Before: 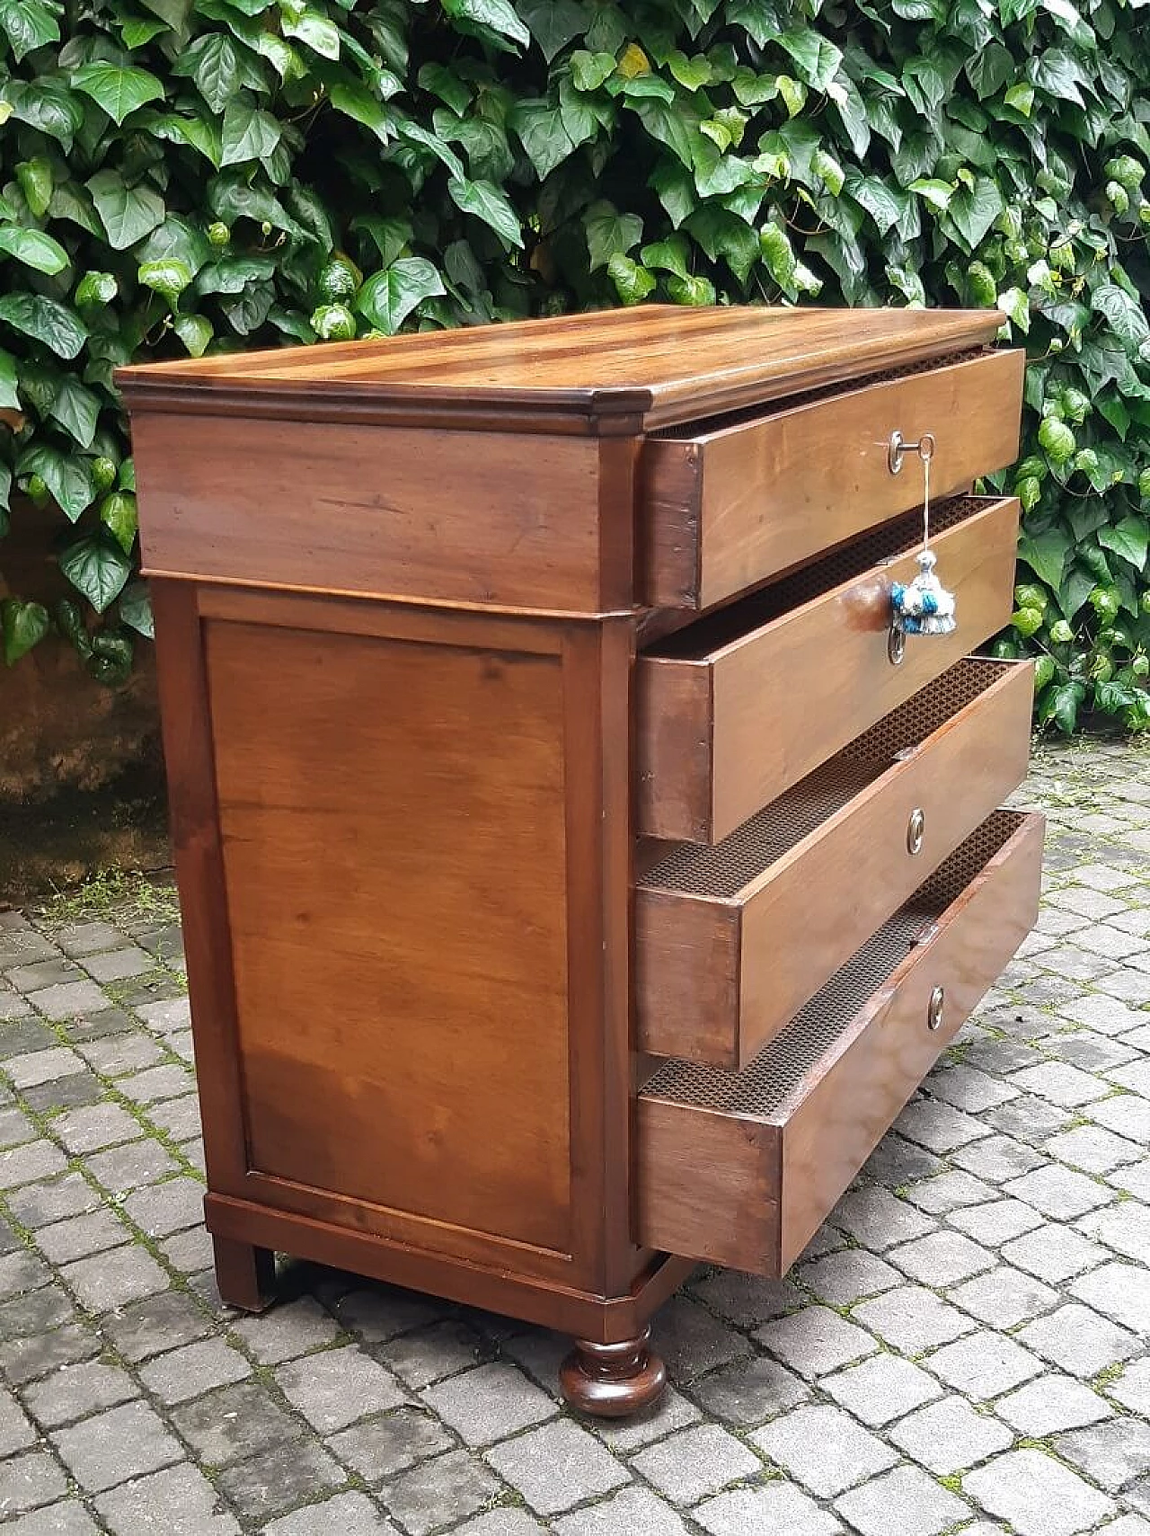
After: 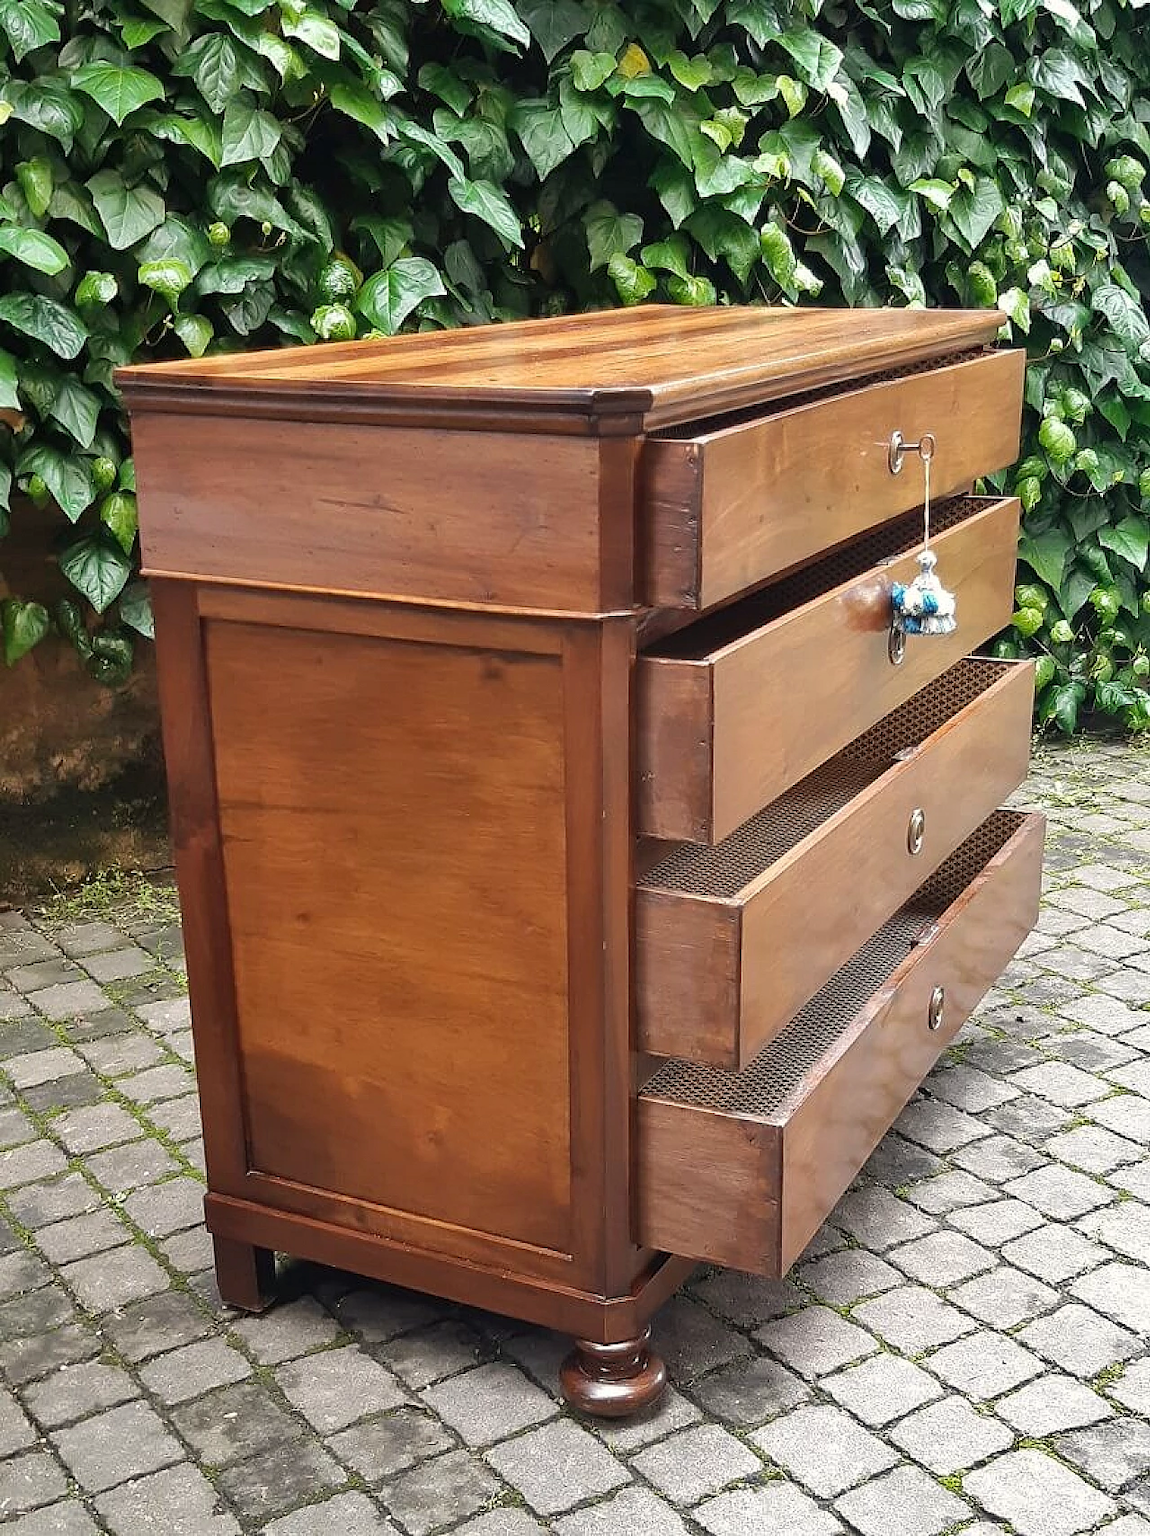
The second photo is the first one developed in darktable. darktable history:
shadows and highlights: shadows 47.13, highlights -40.72, soften with gaussian
color correction: highlights b* 2.94
